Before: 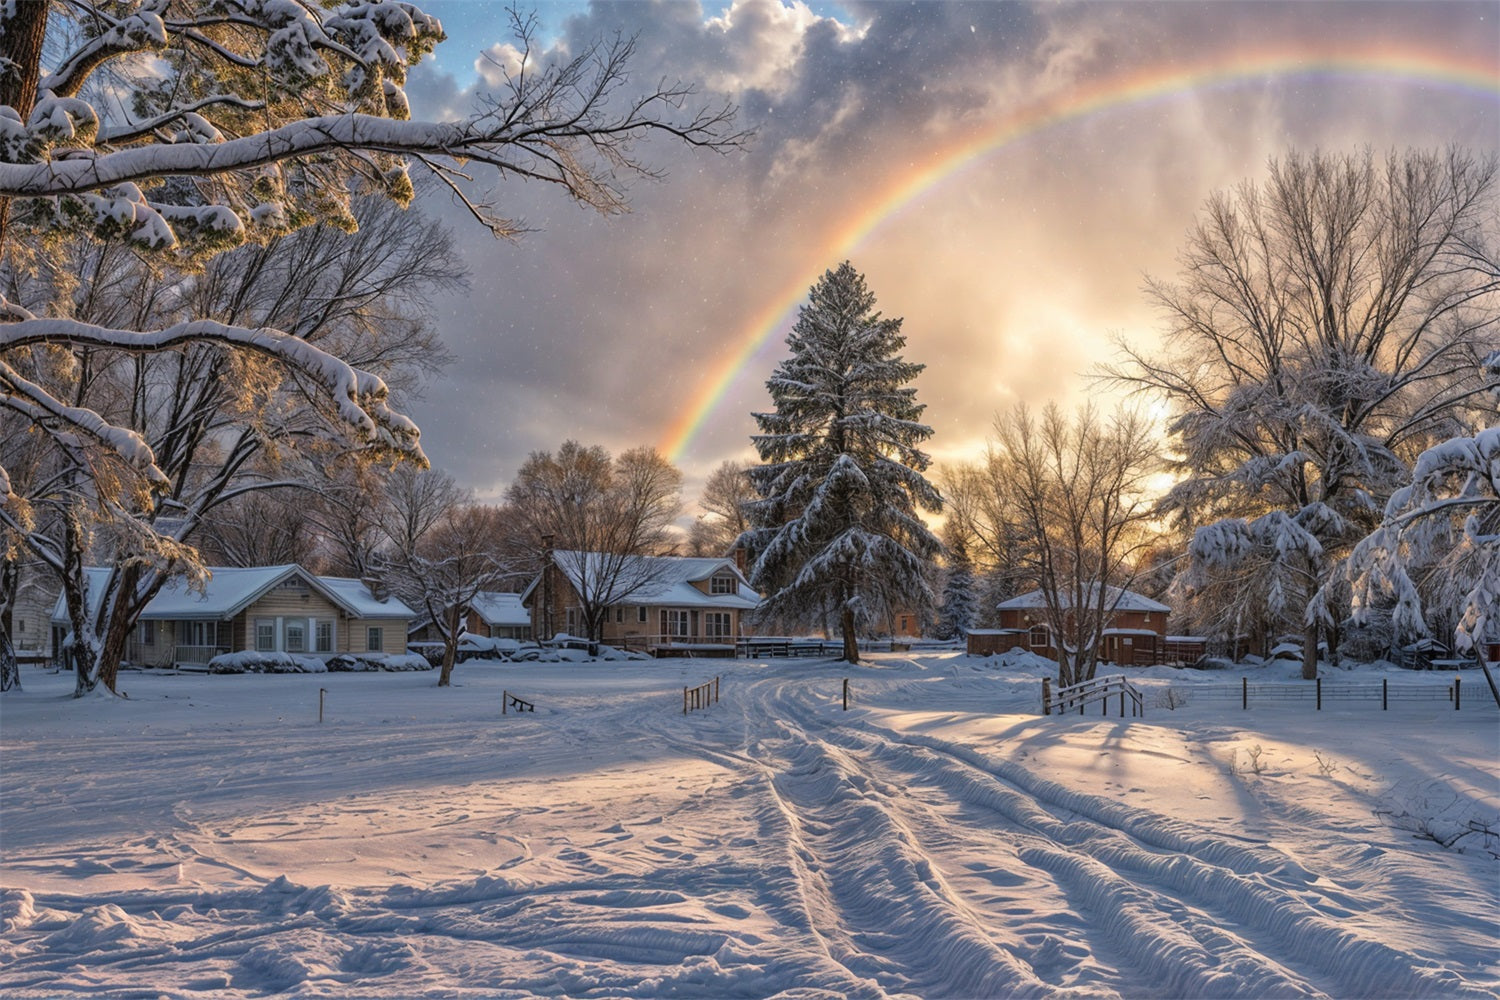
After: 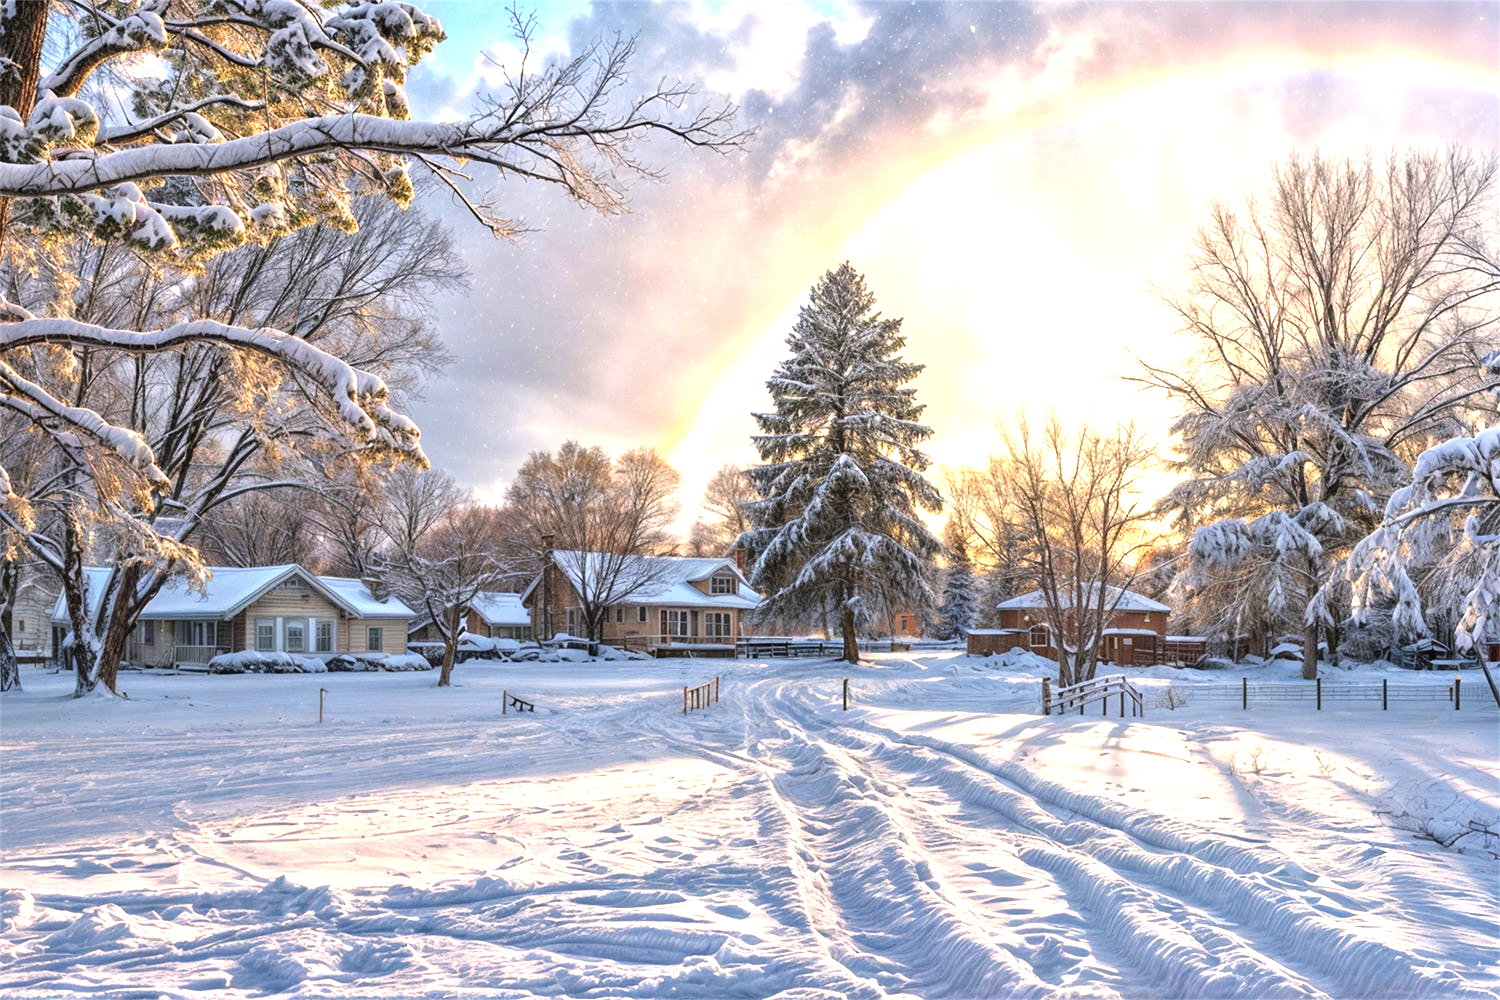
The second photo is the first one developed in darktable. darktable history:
exposure: black level correction 0.001, exposure 1.398 EV, compensate exposure bias true, compensate highlight preservation false
white balance: emerald 1
